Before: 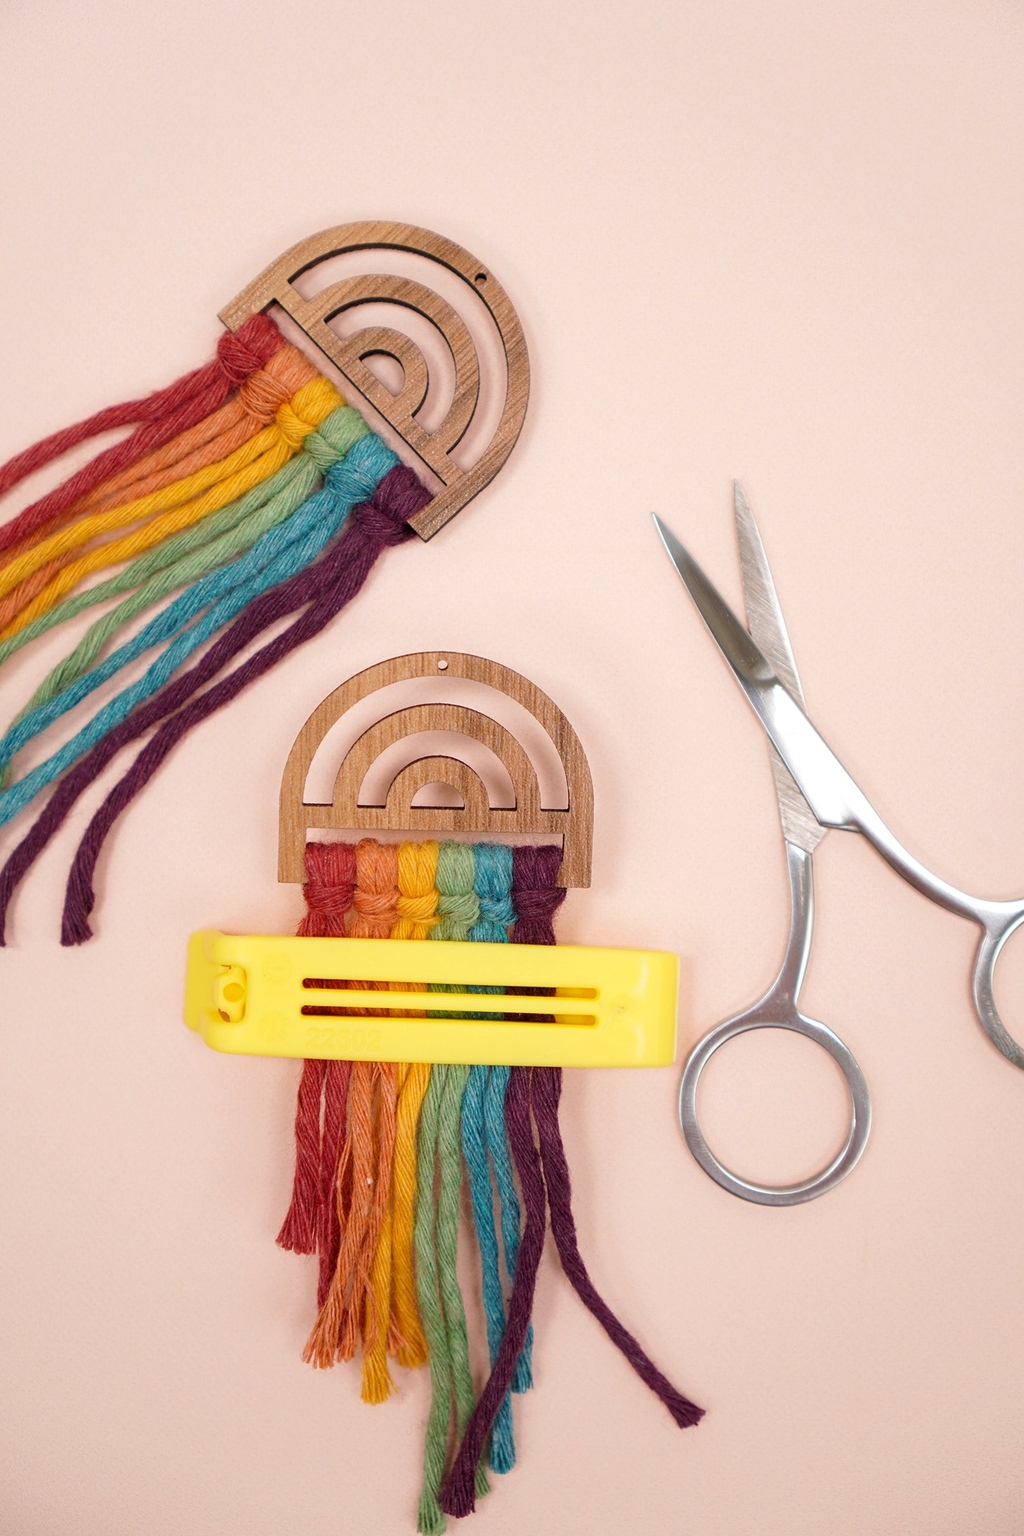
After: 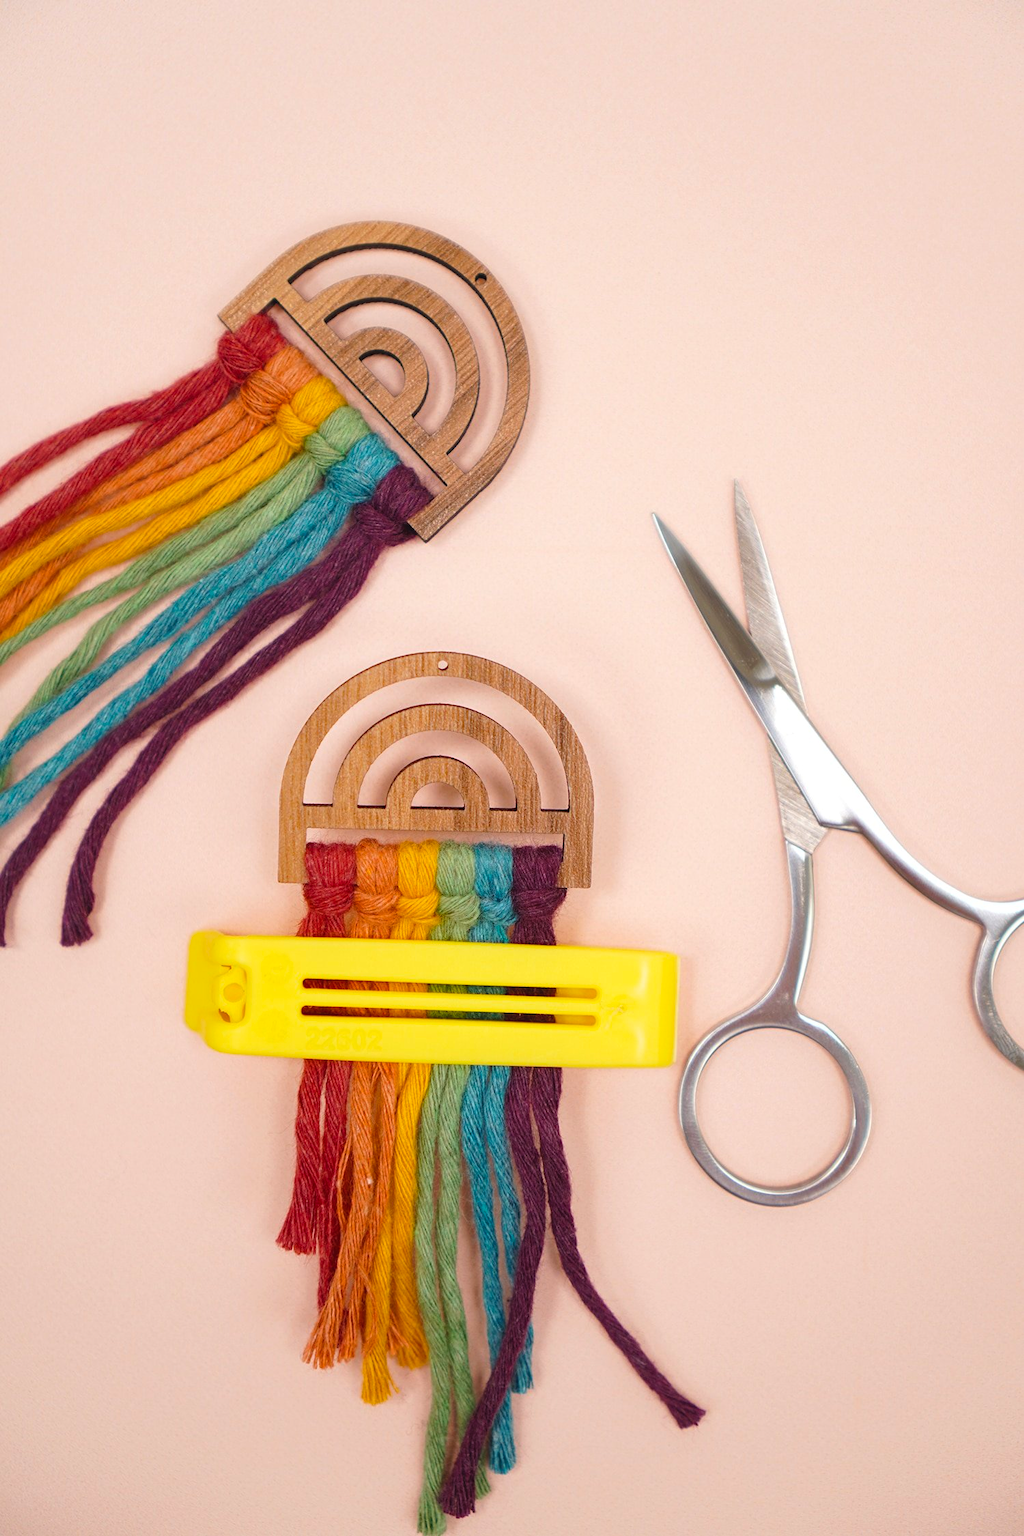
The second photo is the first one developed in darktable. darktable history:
color balance rgb: global offset › luminance 0.522%, perceptual saturation grading › global saturation 19.518%, global vibrance 9.868%
